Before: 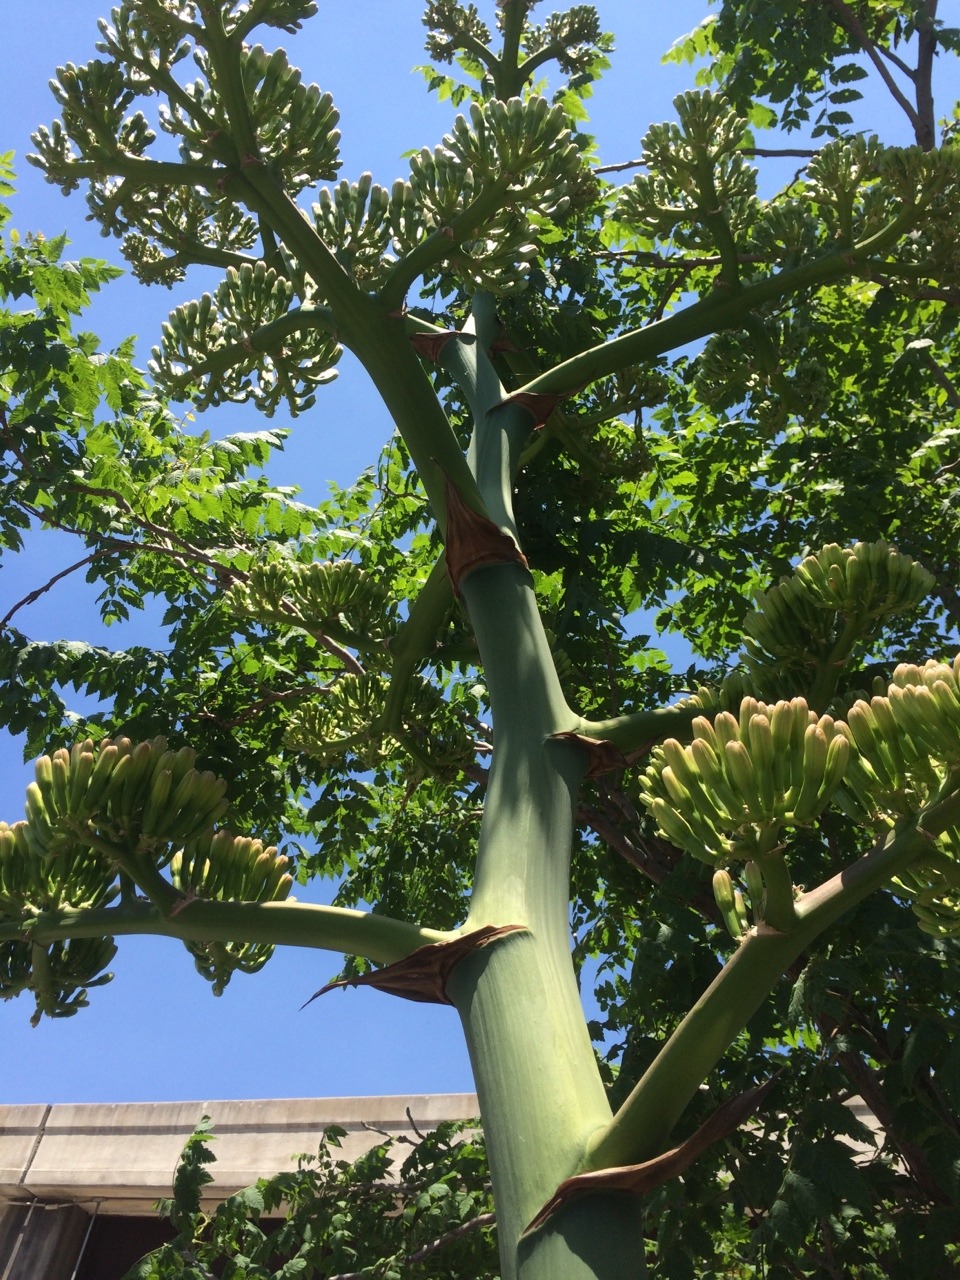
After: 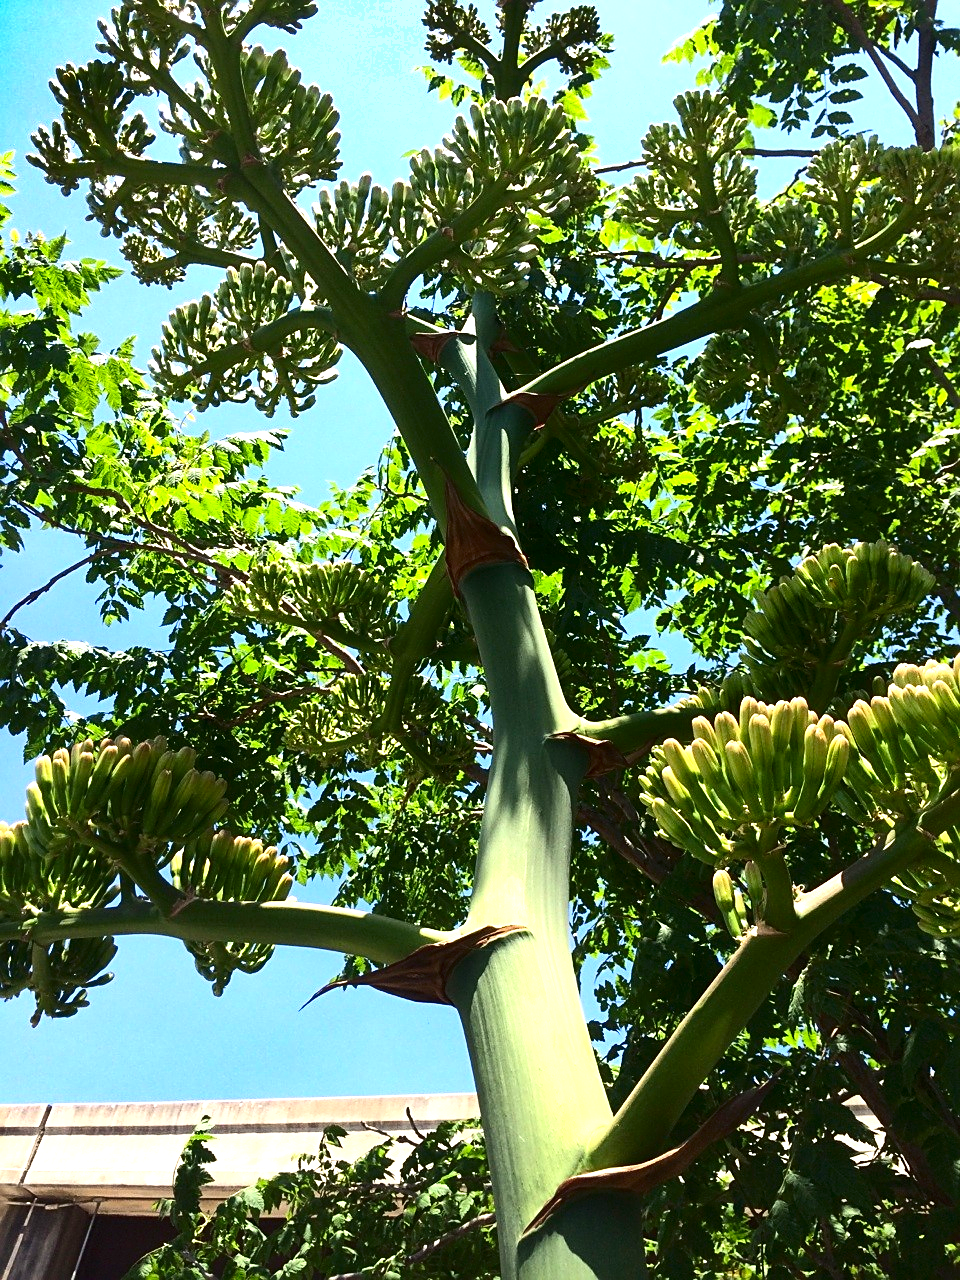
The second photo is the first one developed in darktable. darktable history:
sharpen: on, module defaults
shadows and highlights: shadows 24.22, highlights -76.46, soften with gaussian
contrast brightness saturation: contrast 0.194, brightness -0.101, saturation 0.21
exposure: exposure 1.001 EV, compensate exposure bias true, compensate highlight preservation false
